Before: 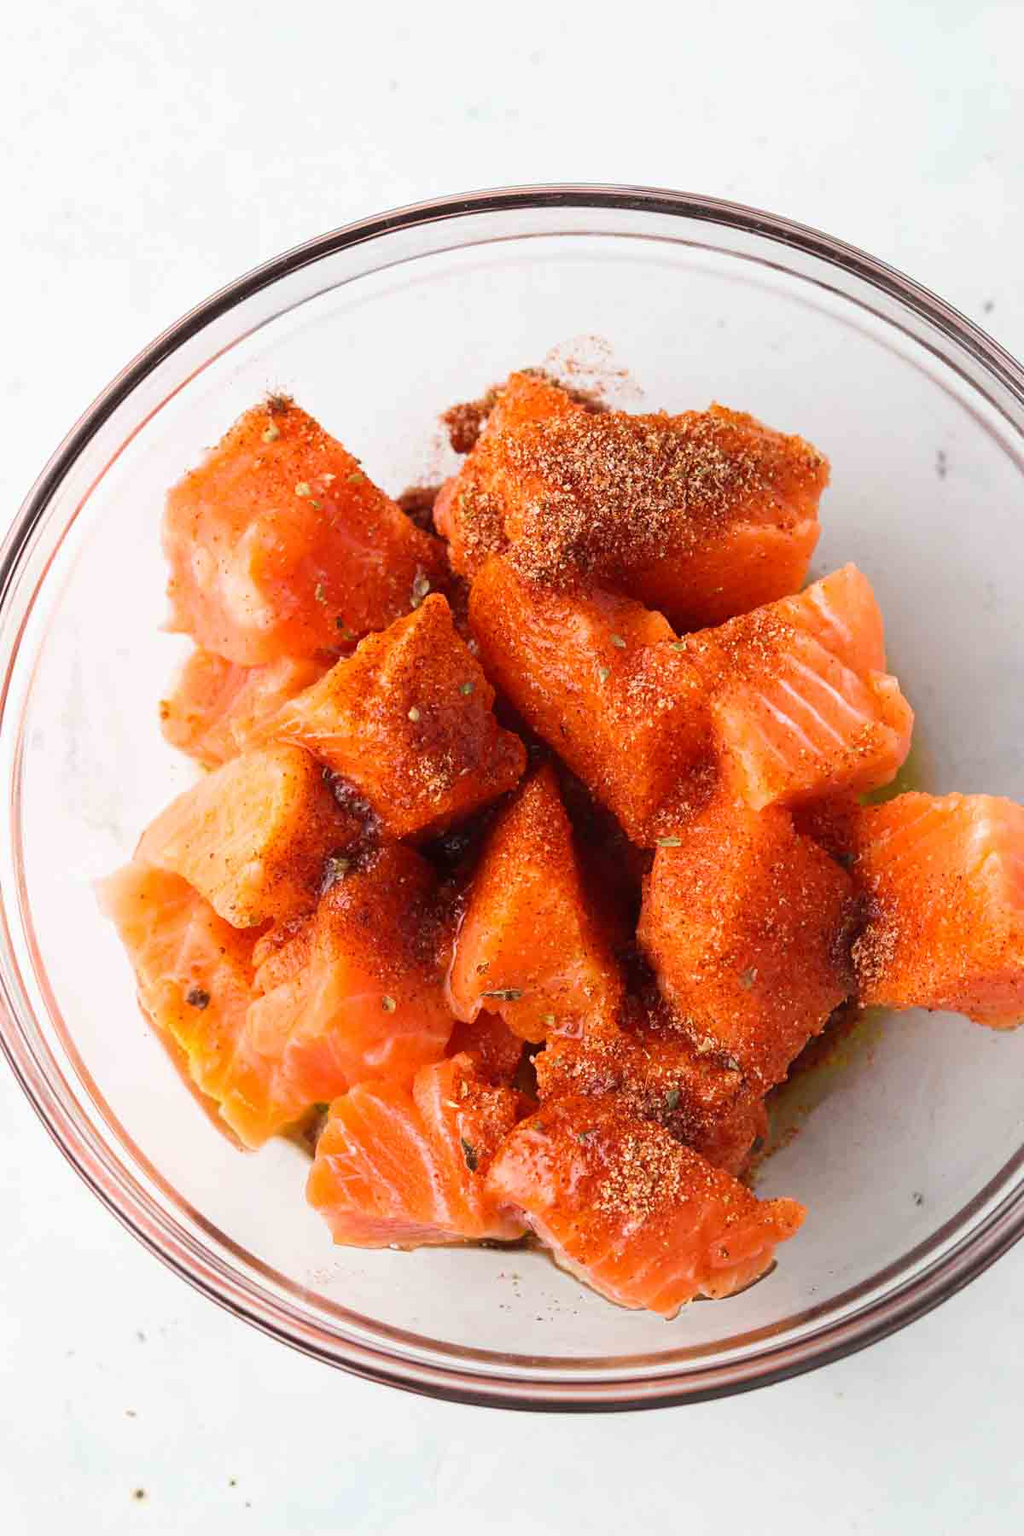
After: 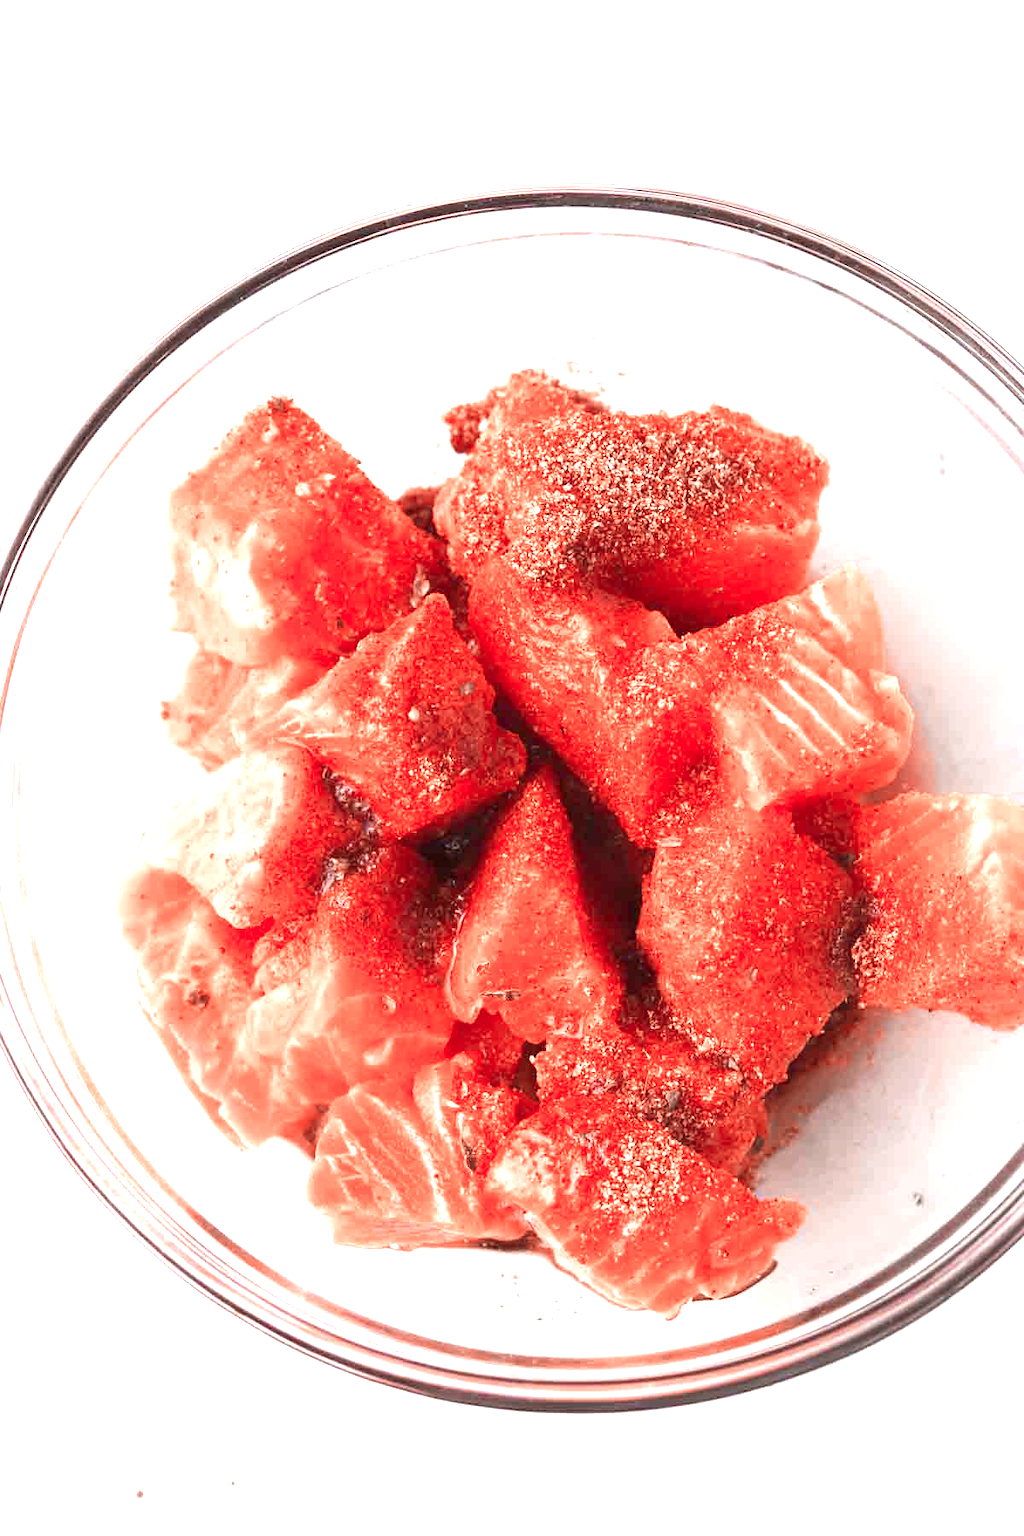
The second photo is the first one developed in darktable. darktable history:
exposure: black level correction 0, exposure 1.1 EV, compensate exposure bias true, compensate highlight preservation false
color zones: curves: ch2 [(0, 0.5) (0.084, 0.497) (0.323, 0.335) (0.4, 0.497) (1, 0.5)], process mode strong
levels: levels [0, 0.492, 0.984]
